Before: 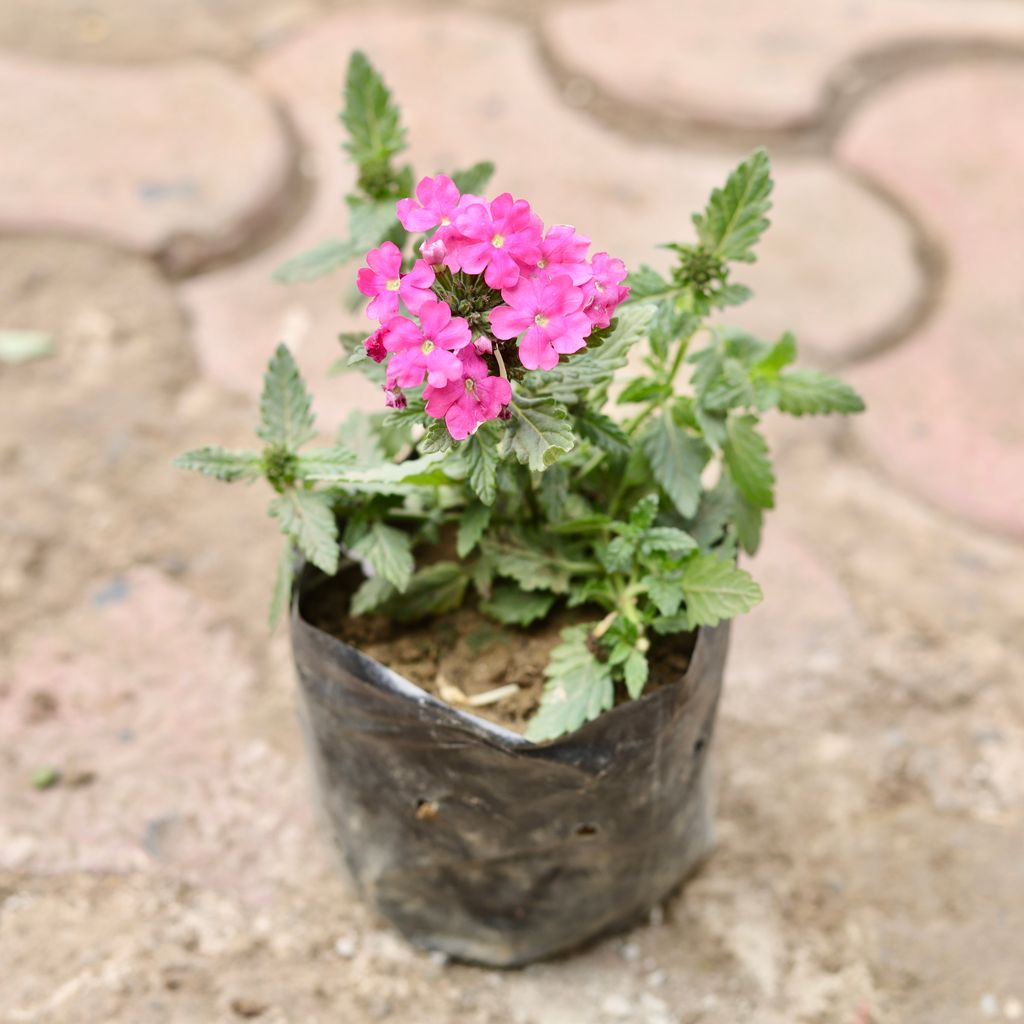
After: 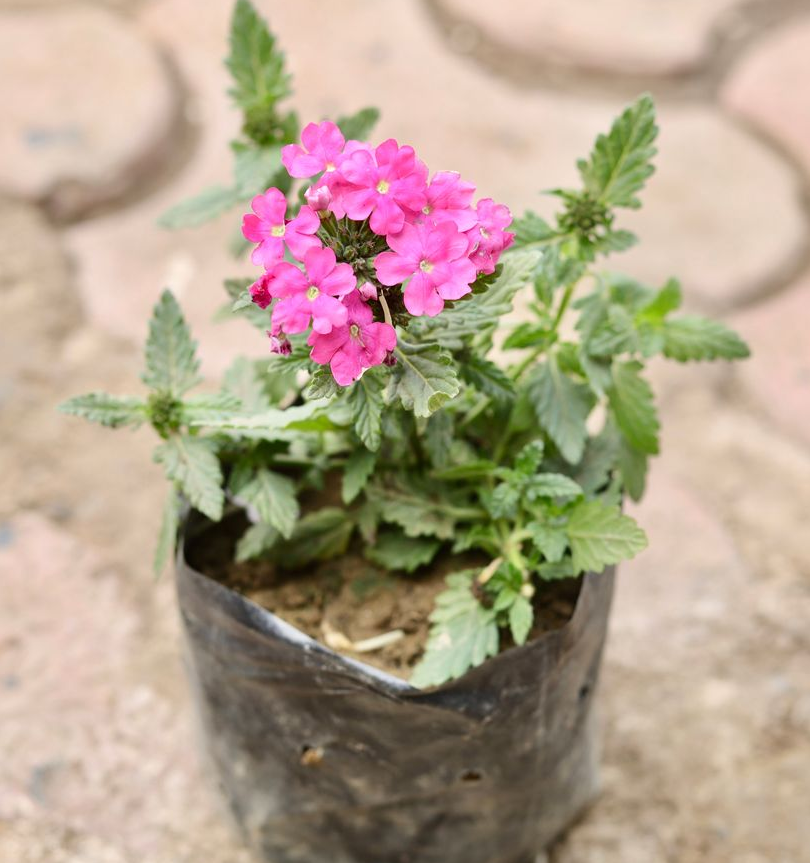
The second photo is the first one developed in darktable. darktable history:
crop: left 11.273%, top 5.29%, right 9.554%, bottom 10.363%
